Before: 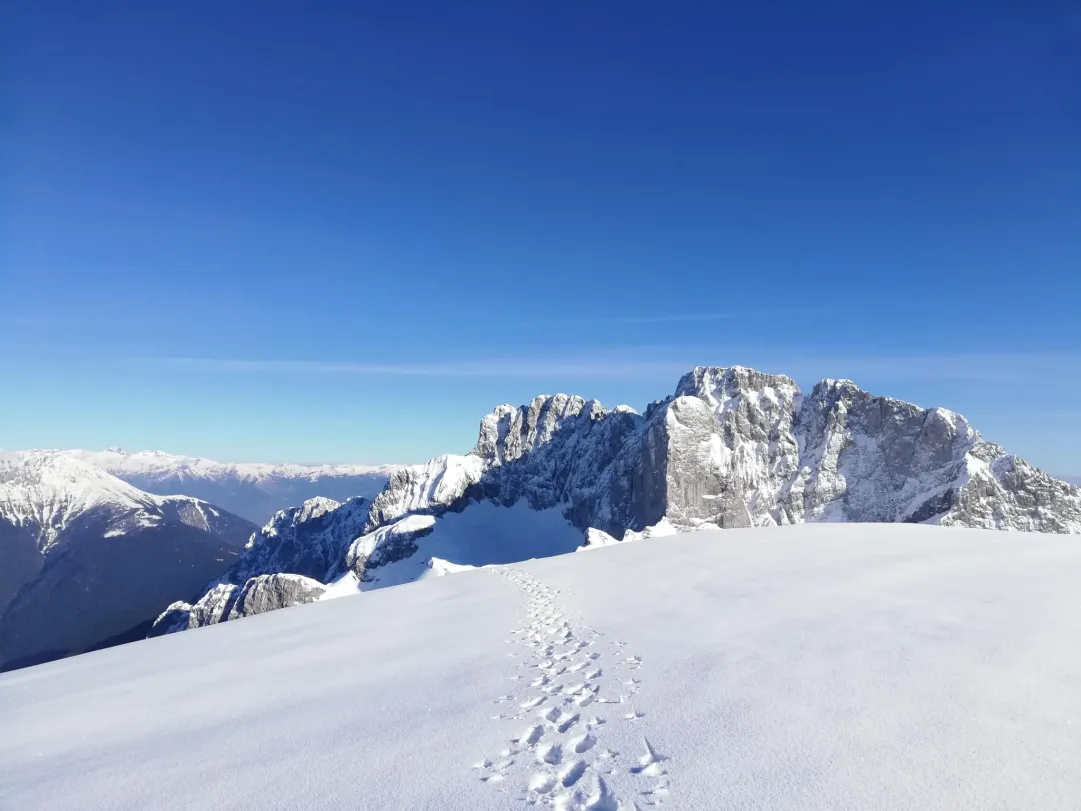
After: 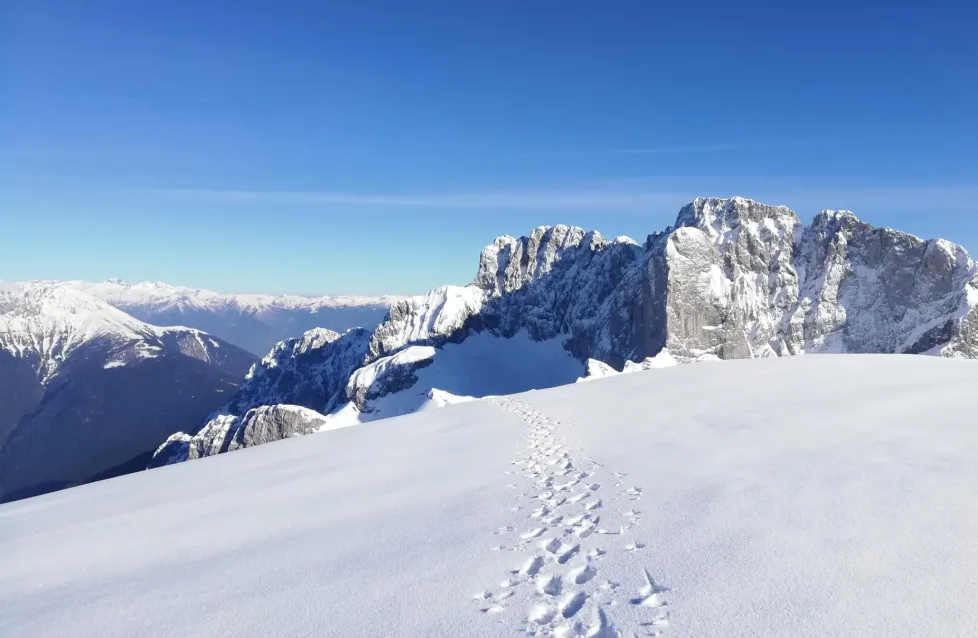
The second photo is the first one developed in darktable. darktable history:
levels: levels [0, 0.499, 1]
crop: top 20.916%, right 9.437%, bottom 0.316%
